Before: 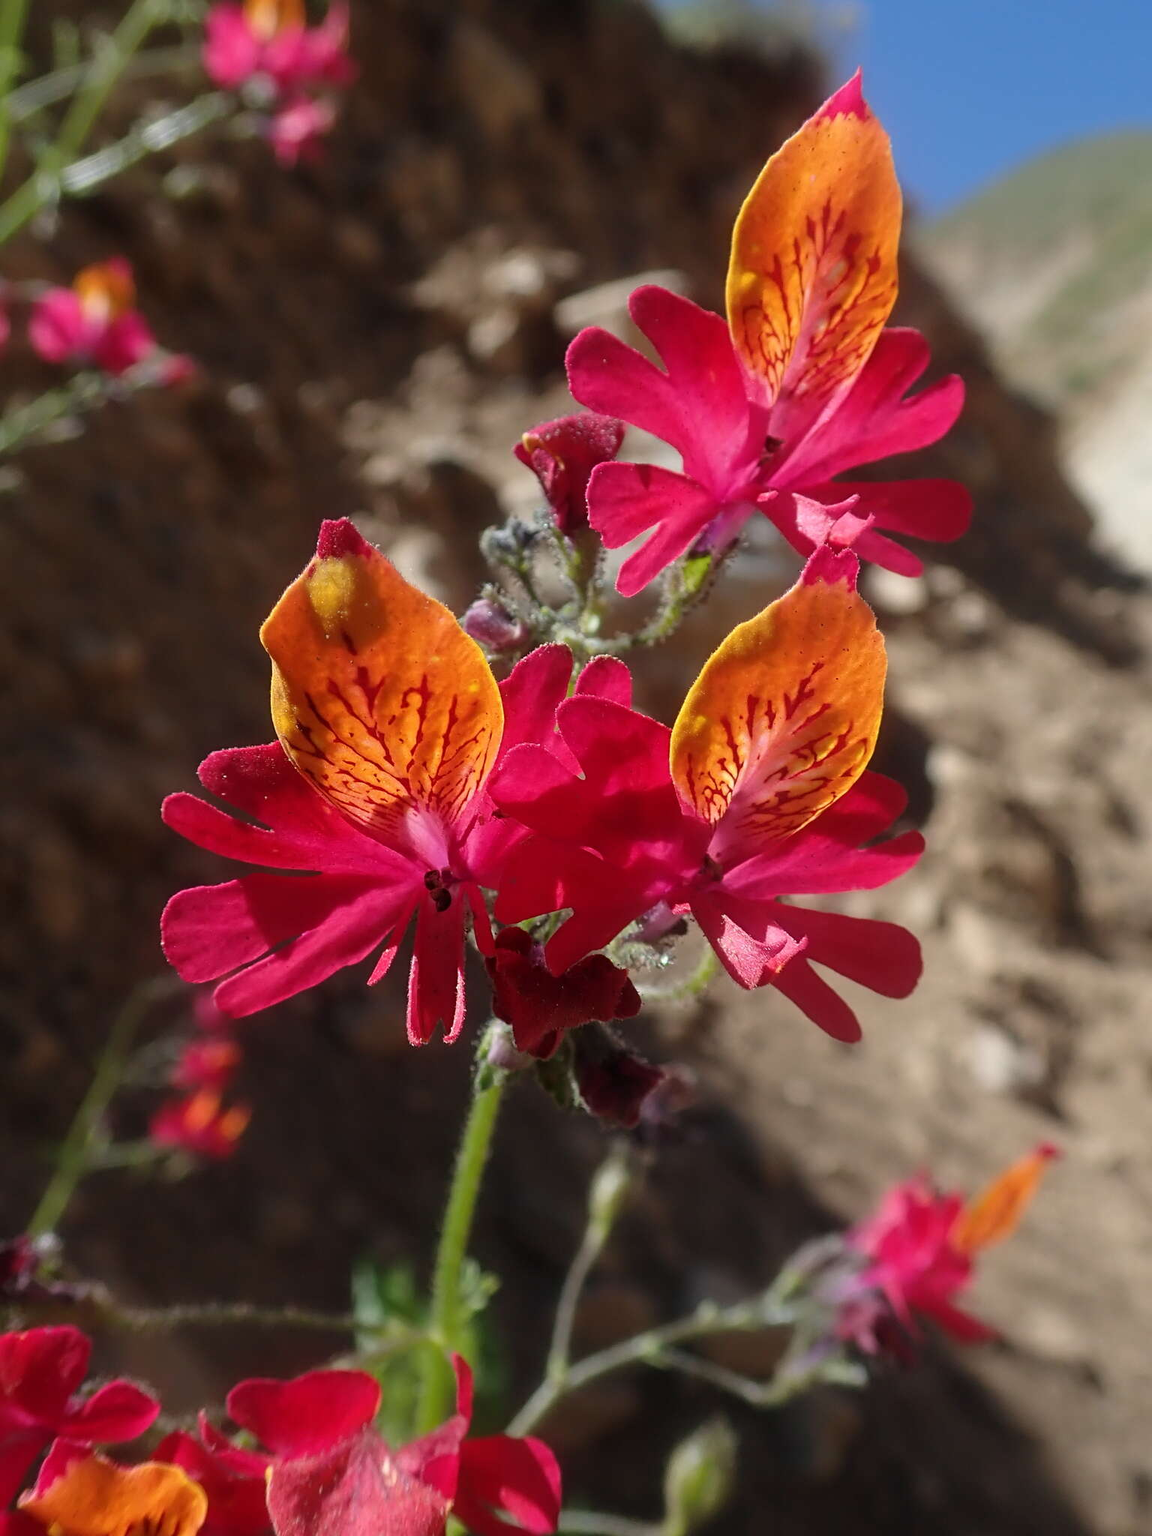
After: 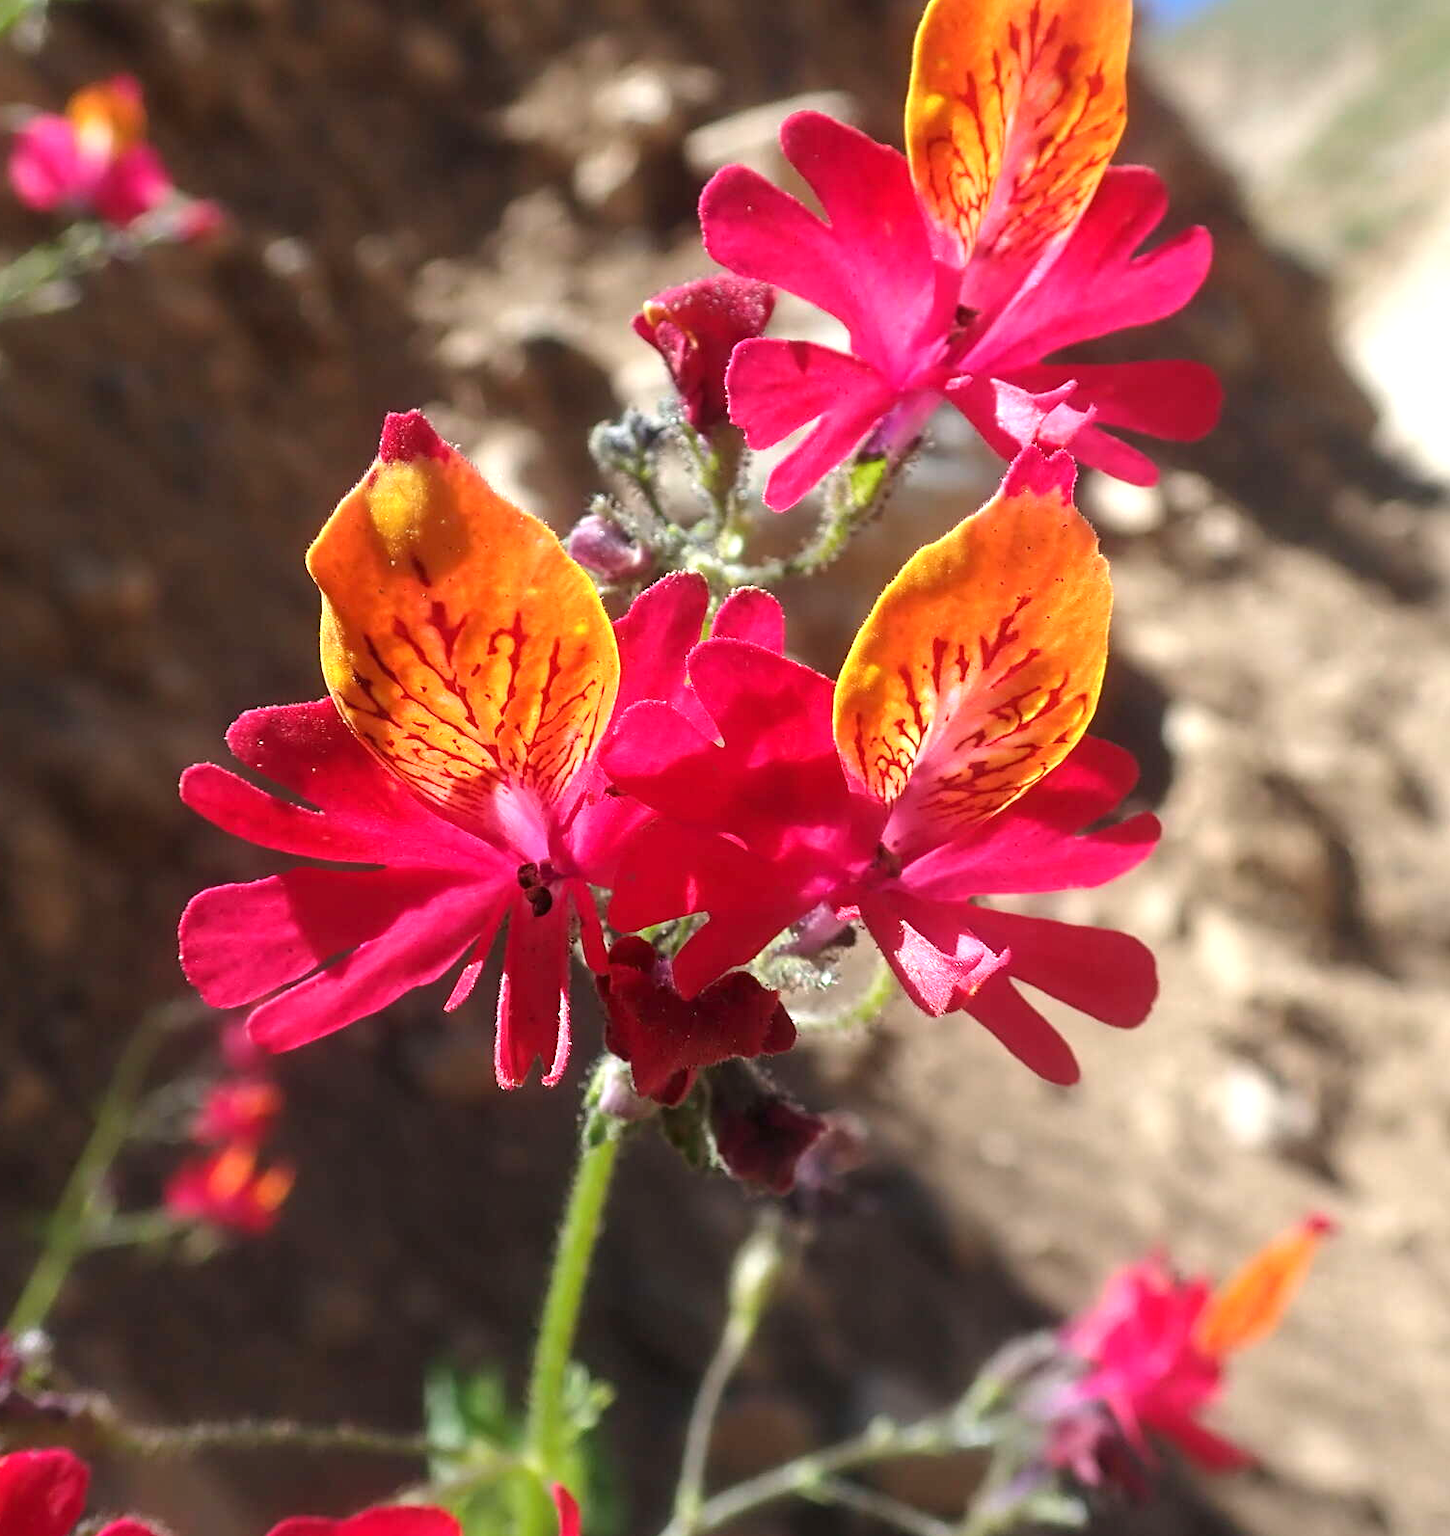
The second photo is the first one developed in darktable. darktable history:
crop and rotate: left 1.901%, top 12.977%, right 0.18%, bottom 9.213%
exposure: black level correction 0, exposure 0.889 EV, compensate exposure bias true, compensate highlight preservation false
